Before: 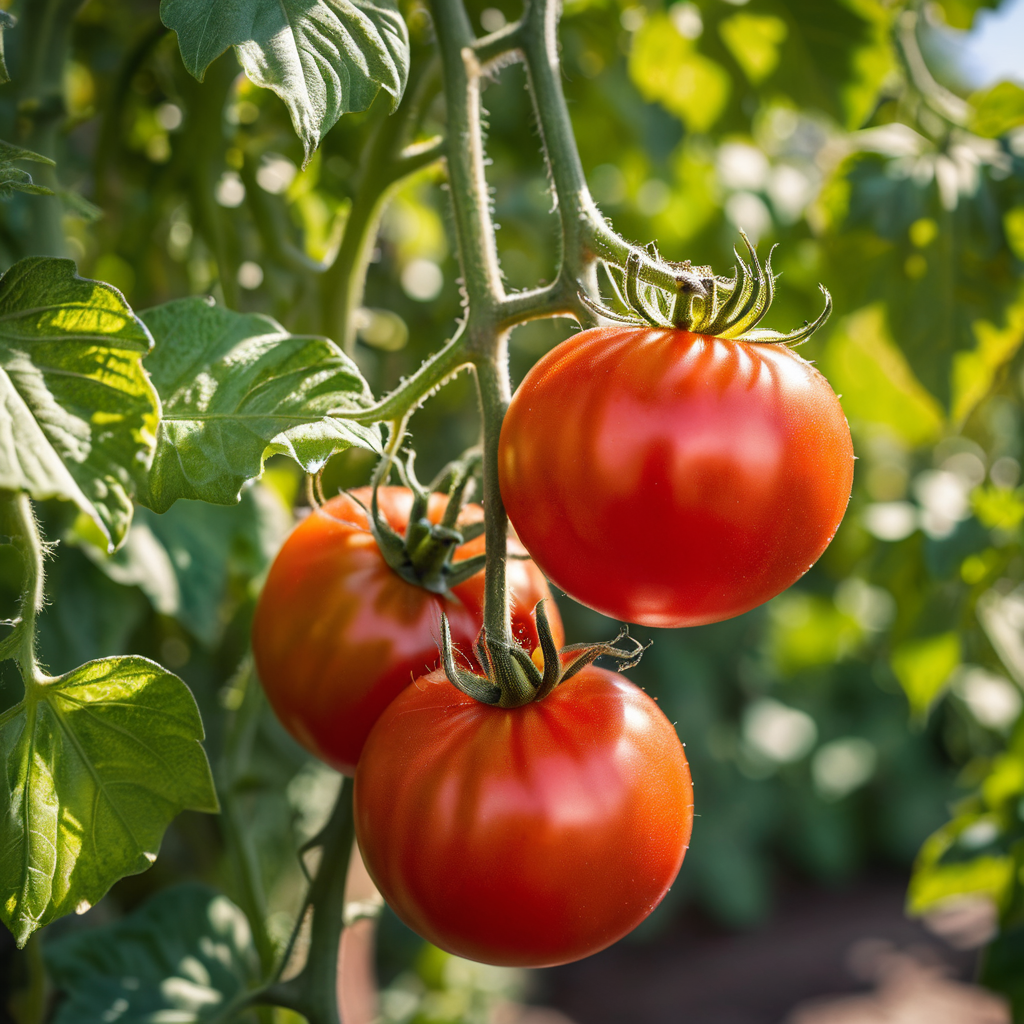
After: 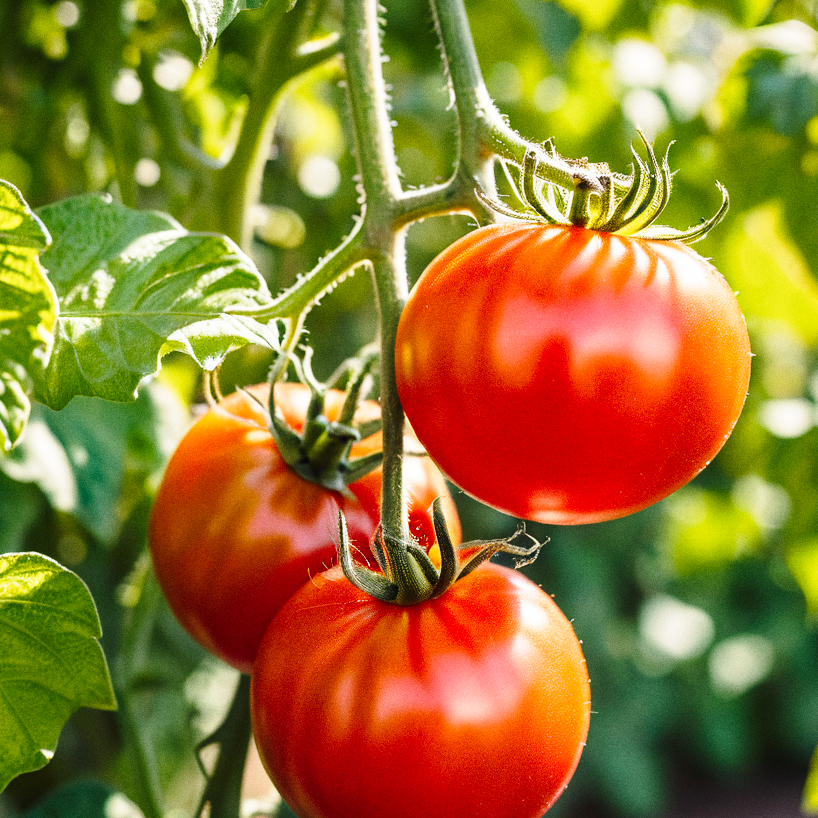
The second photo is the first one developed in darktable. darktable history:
grain: coarseness 0.09 ISO
crop and rotate: left 10.071%, top 10.071%, right 10.02%, bottom 10.02%
base curve: curves: ch0 [(0, 0) (0.028, 0.03) (0.121, 0.232) (0.46, 0.748) (0.859, 0.968) (1, 1)], preserve colors none
